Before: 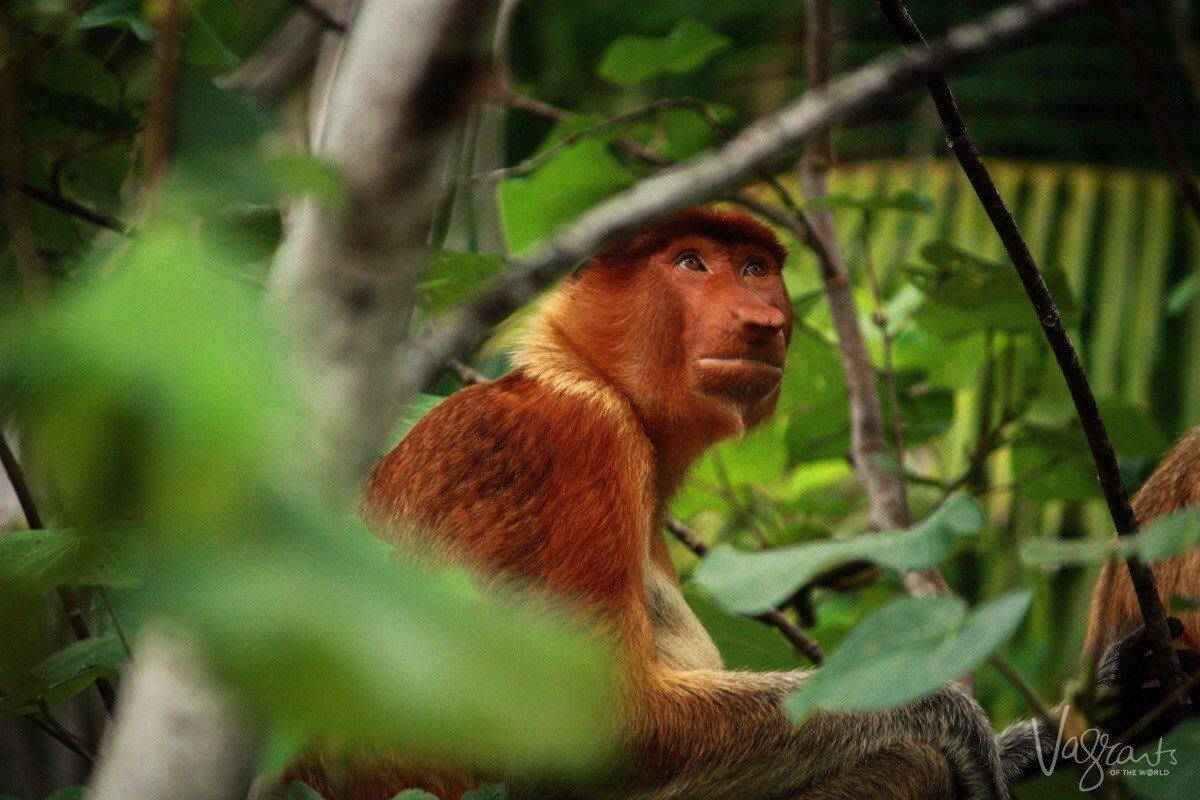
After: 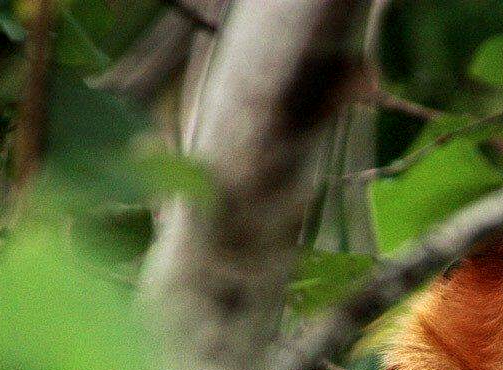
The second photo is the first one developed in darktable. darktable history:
crop and rotate: left 10.817%, top 0.062%, right 47.194%, bottom 53.626%
local contrast: on, module defaults
